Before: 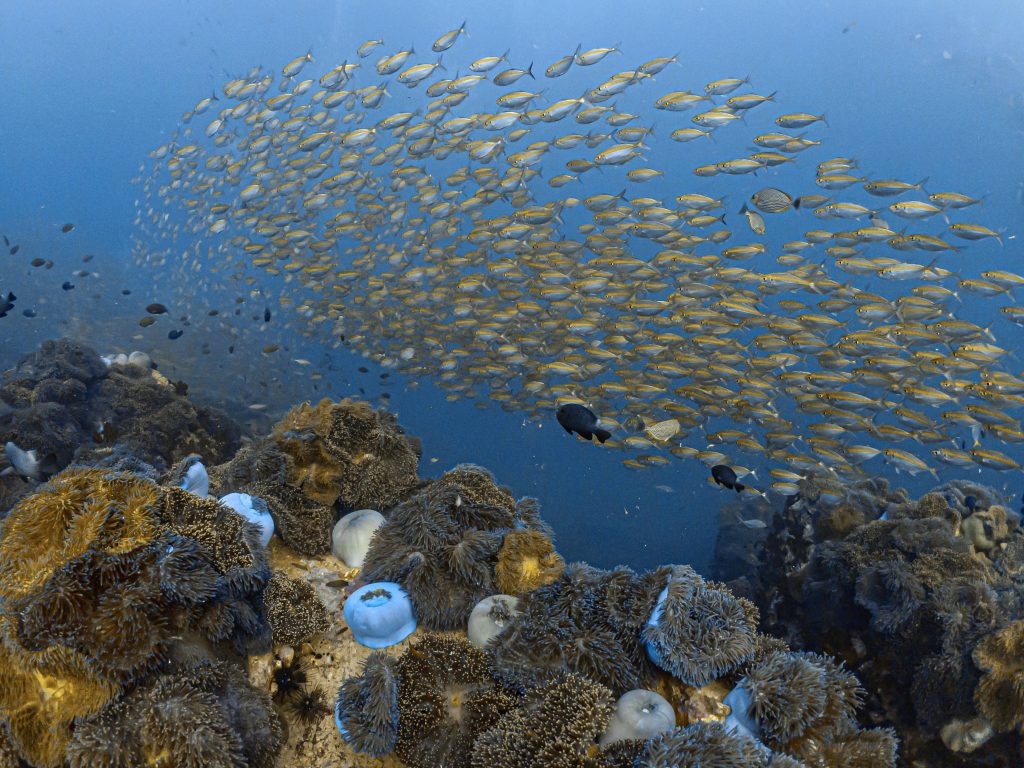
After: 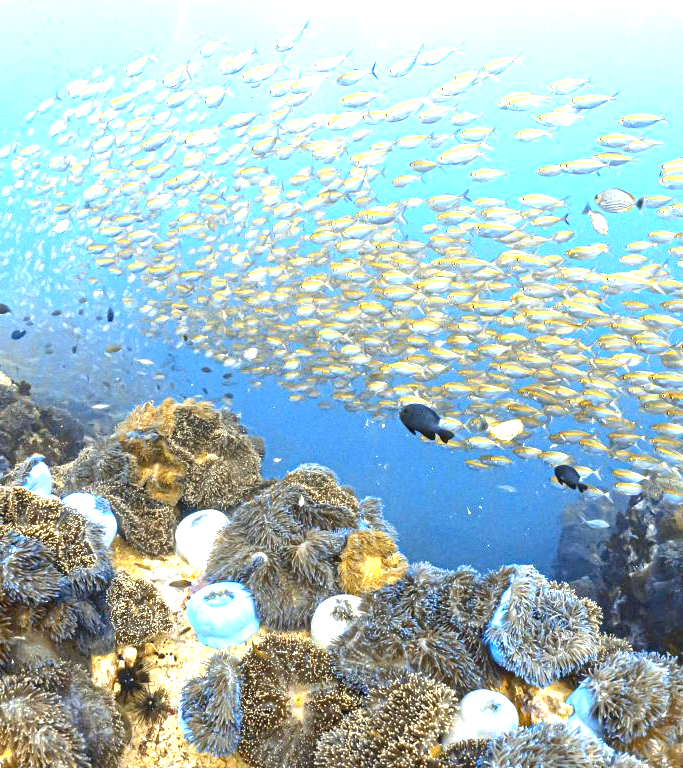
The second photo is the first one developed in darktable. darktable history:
exposure: black level correction 0, exposure 2.355 EV, compensate highlight preservation false
crop and rotate: left 15.396%, right 17.898%
